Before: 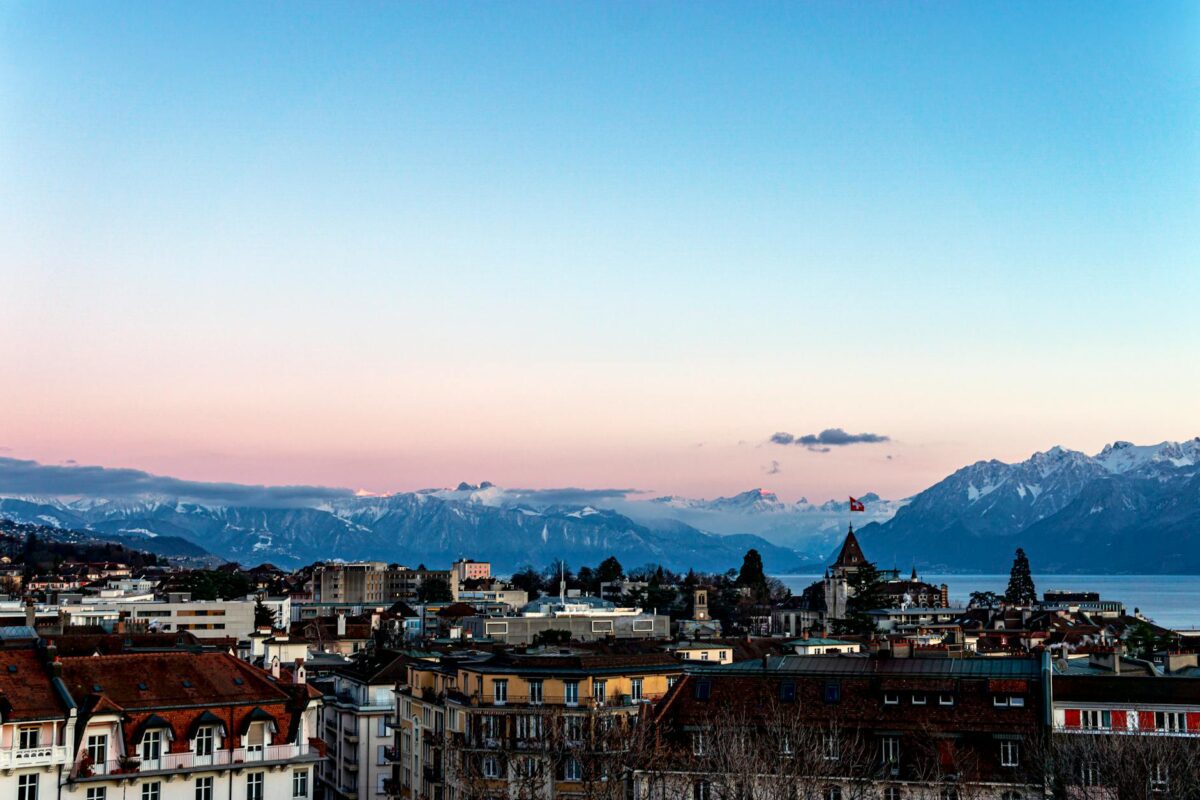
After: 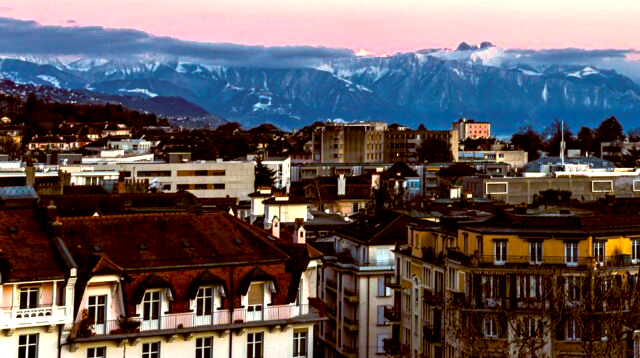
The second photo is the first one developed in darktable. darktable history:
color balance rgb: global offset › chroma 0.394%, global offset › hue 33.8°, perceptual saturation grading › global saturation 30.663%, perceptual brilliance grading › global brilliance 20.874%, perceptual brilliance grading › shadows -35.528%, global vibrance 20%
crop and rotate: top 55.009%, right 46.643%, bottom 0.15%
